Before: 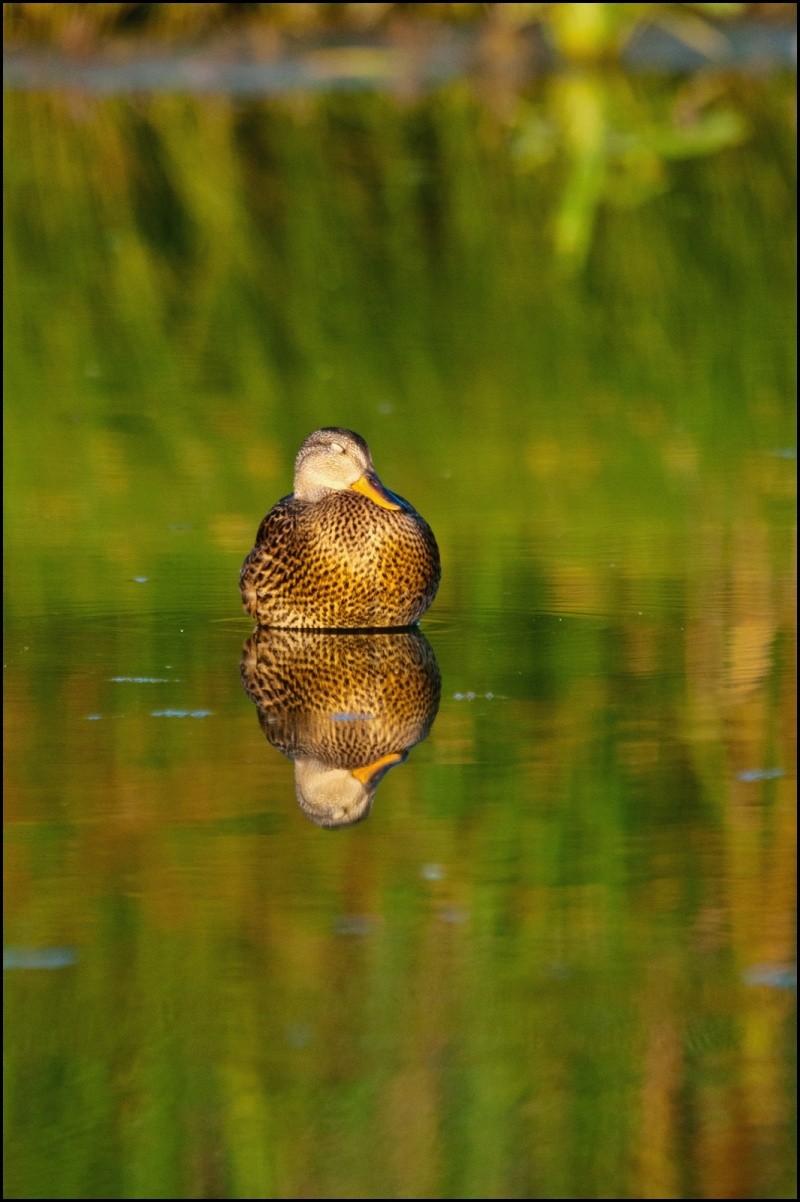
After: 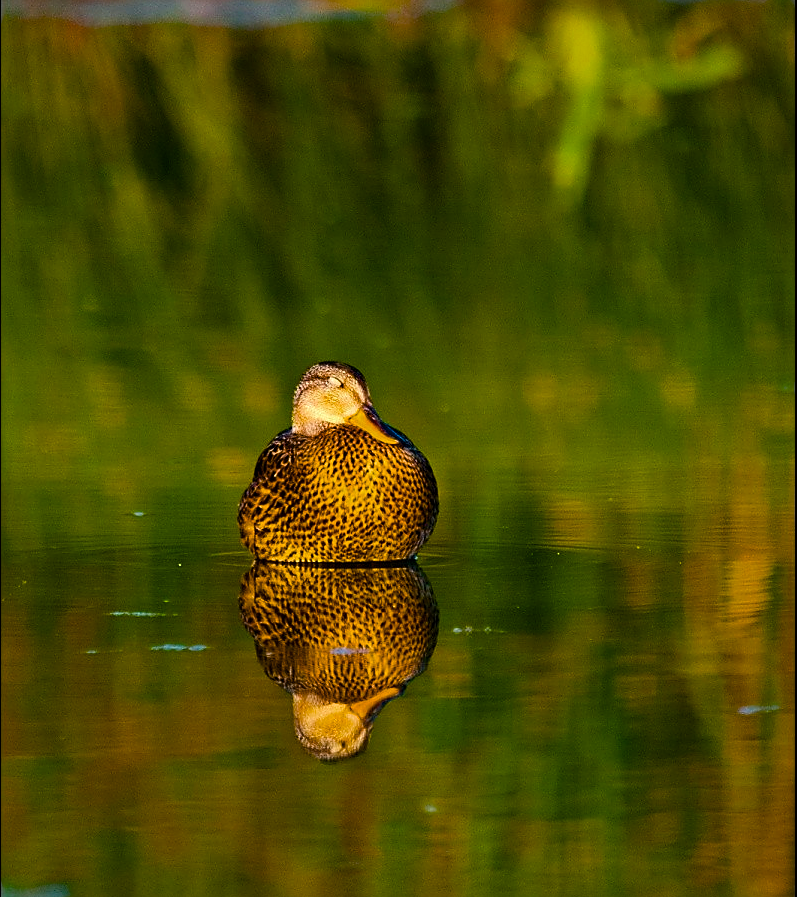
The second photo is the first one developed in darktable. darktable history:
crop: left 0.3%, top 5.492%, bottom 19.862%
sharpen: radius 1.364, amount 1.242, threshold 0.814
color balance rgb: shadows lift › luminance -19.697%, linear chroma grading › global chroma 19.745%, perceptual saturation grading › global saturation 30.911%, perceptual brilliance grading › global brilliance -18.195%, perceptual brilliance grading › highlights 28.587%, global vibrance 10.547%, saturation formula JzAzBz (2021)
haze removal: compatibility mode true, adaptive false
tone equalizer: -8 EV -0.002 EV, -7 EV 0.004 EV, -6 EV -0.034 EV, -5 EV 0.01 EV, -4 EV -0.024 EV, -3 EV 0.011 EV, -2 EV -0.058 EV, -1 EV -0.318 EV, +0 EV -0.572 EV, edges refinement/feathering 500, mask exposure compensation -1.57 EV, preserve details no
